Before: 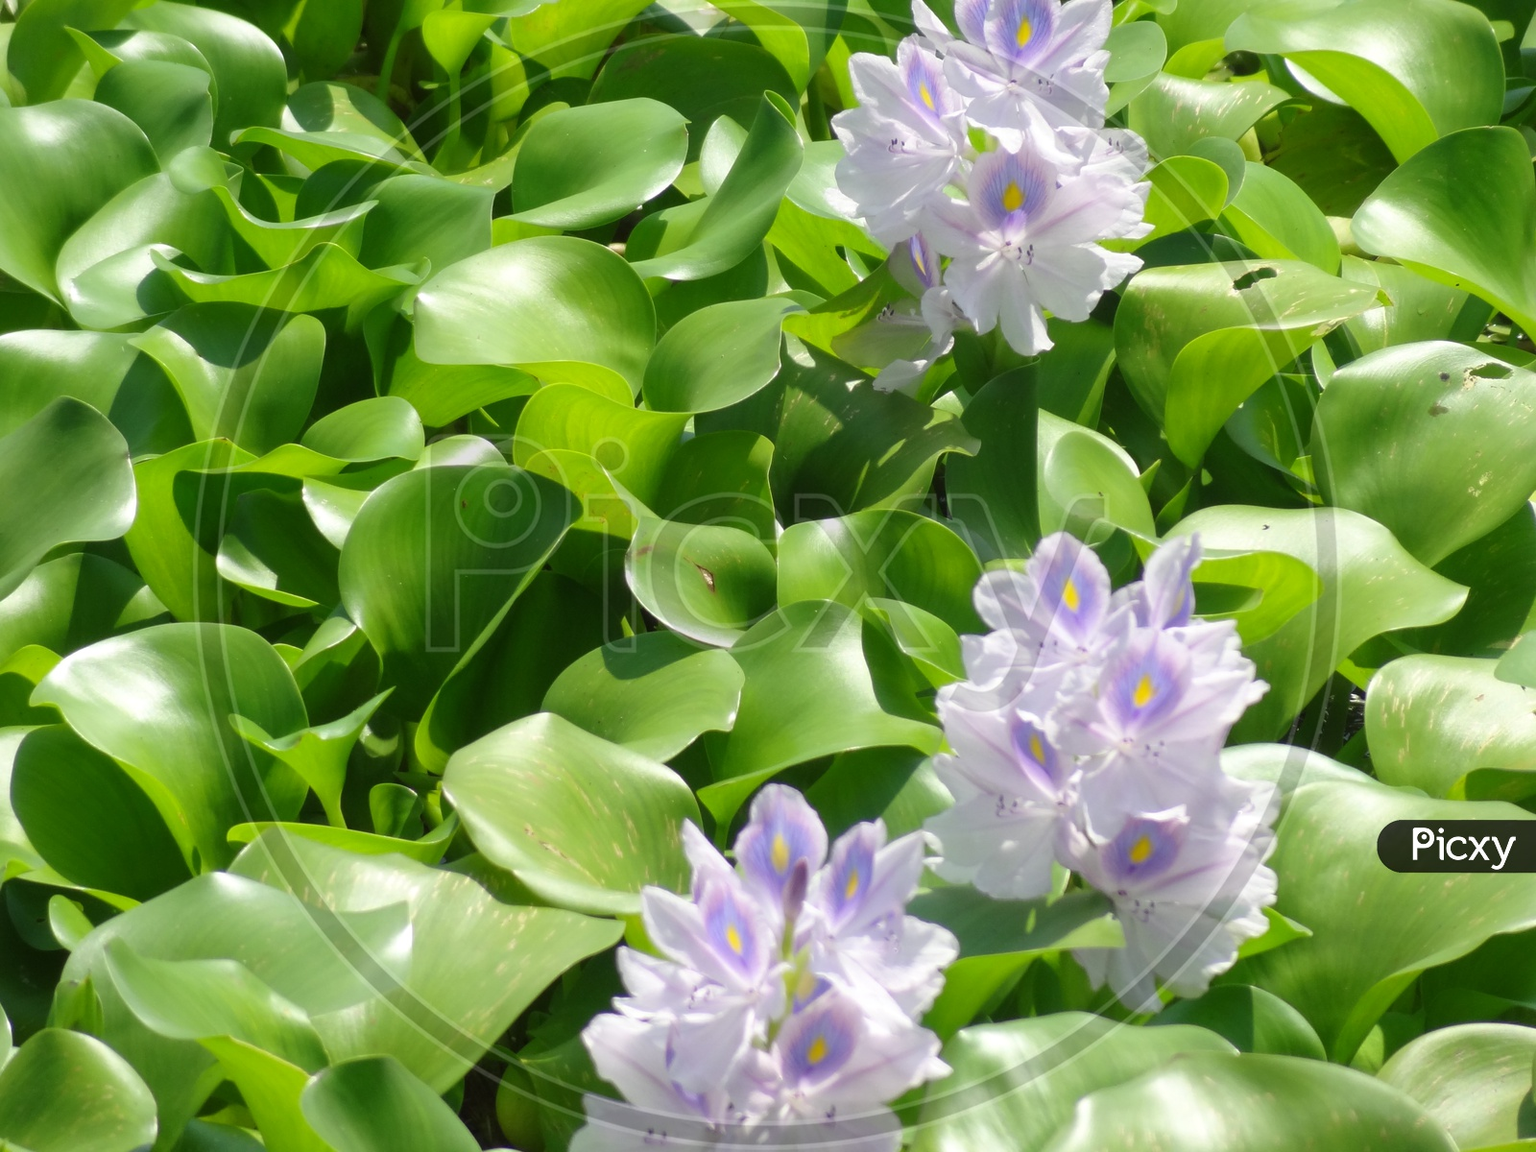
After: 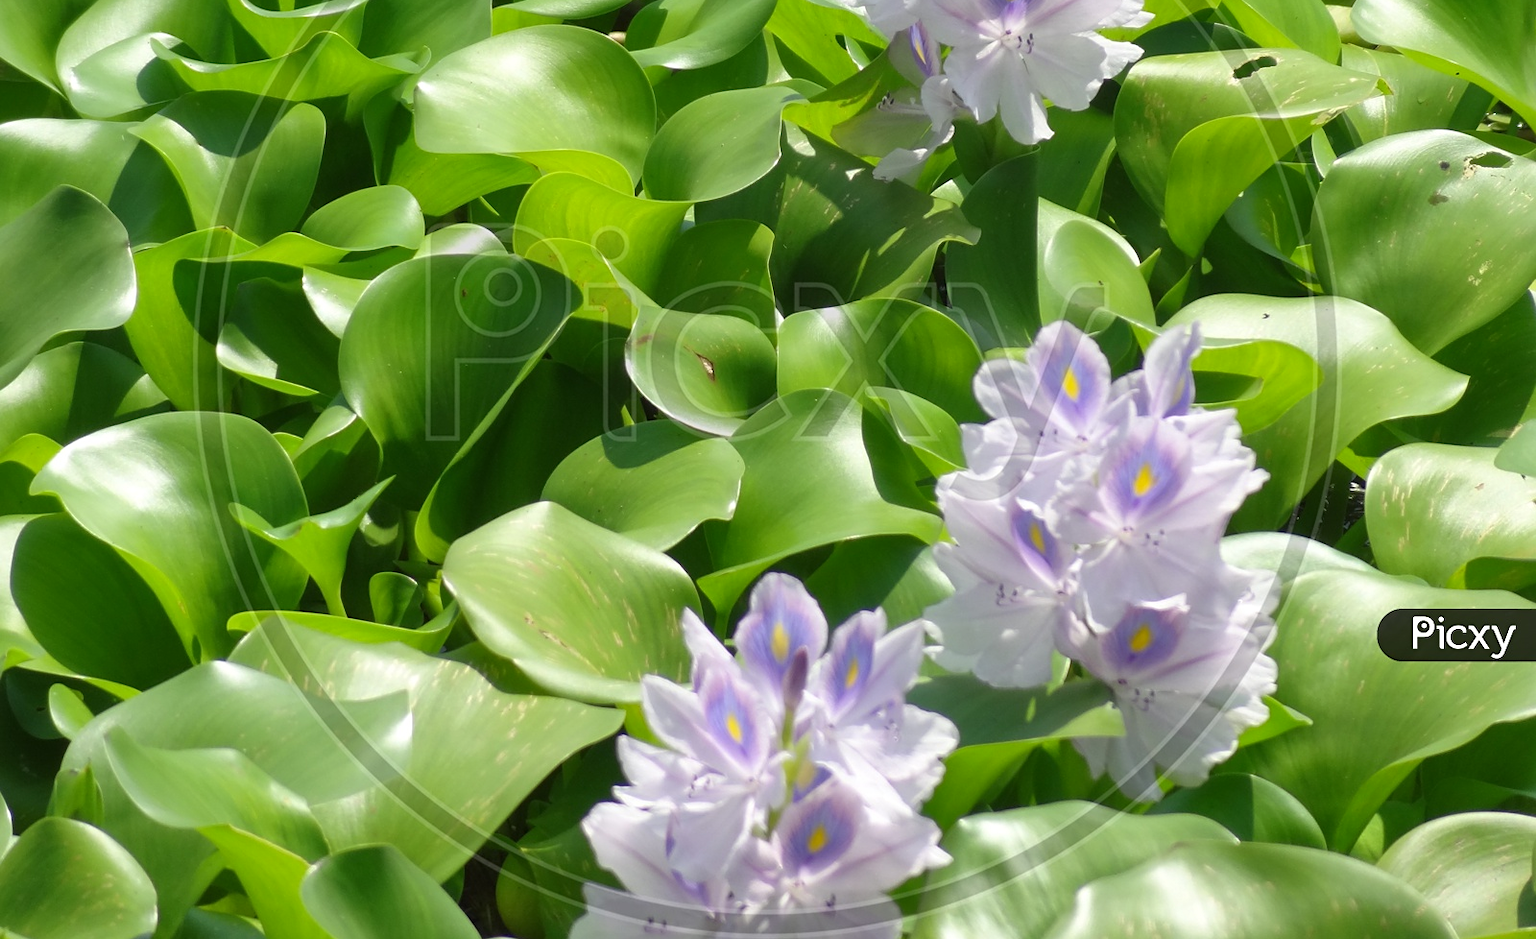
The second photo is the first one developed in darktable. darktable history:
shadows and highlights: radius 132.64, highlights color adjustment 0.323%, soften with gaussian
crop and rotate: top 18.374%
sharpen: amount 0.204
